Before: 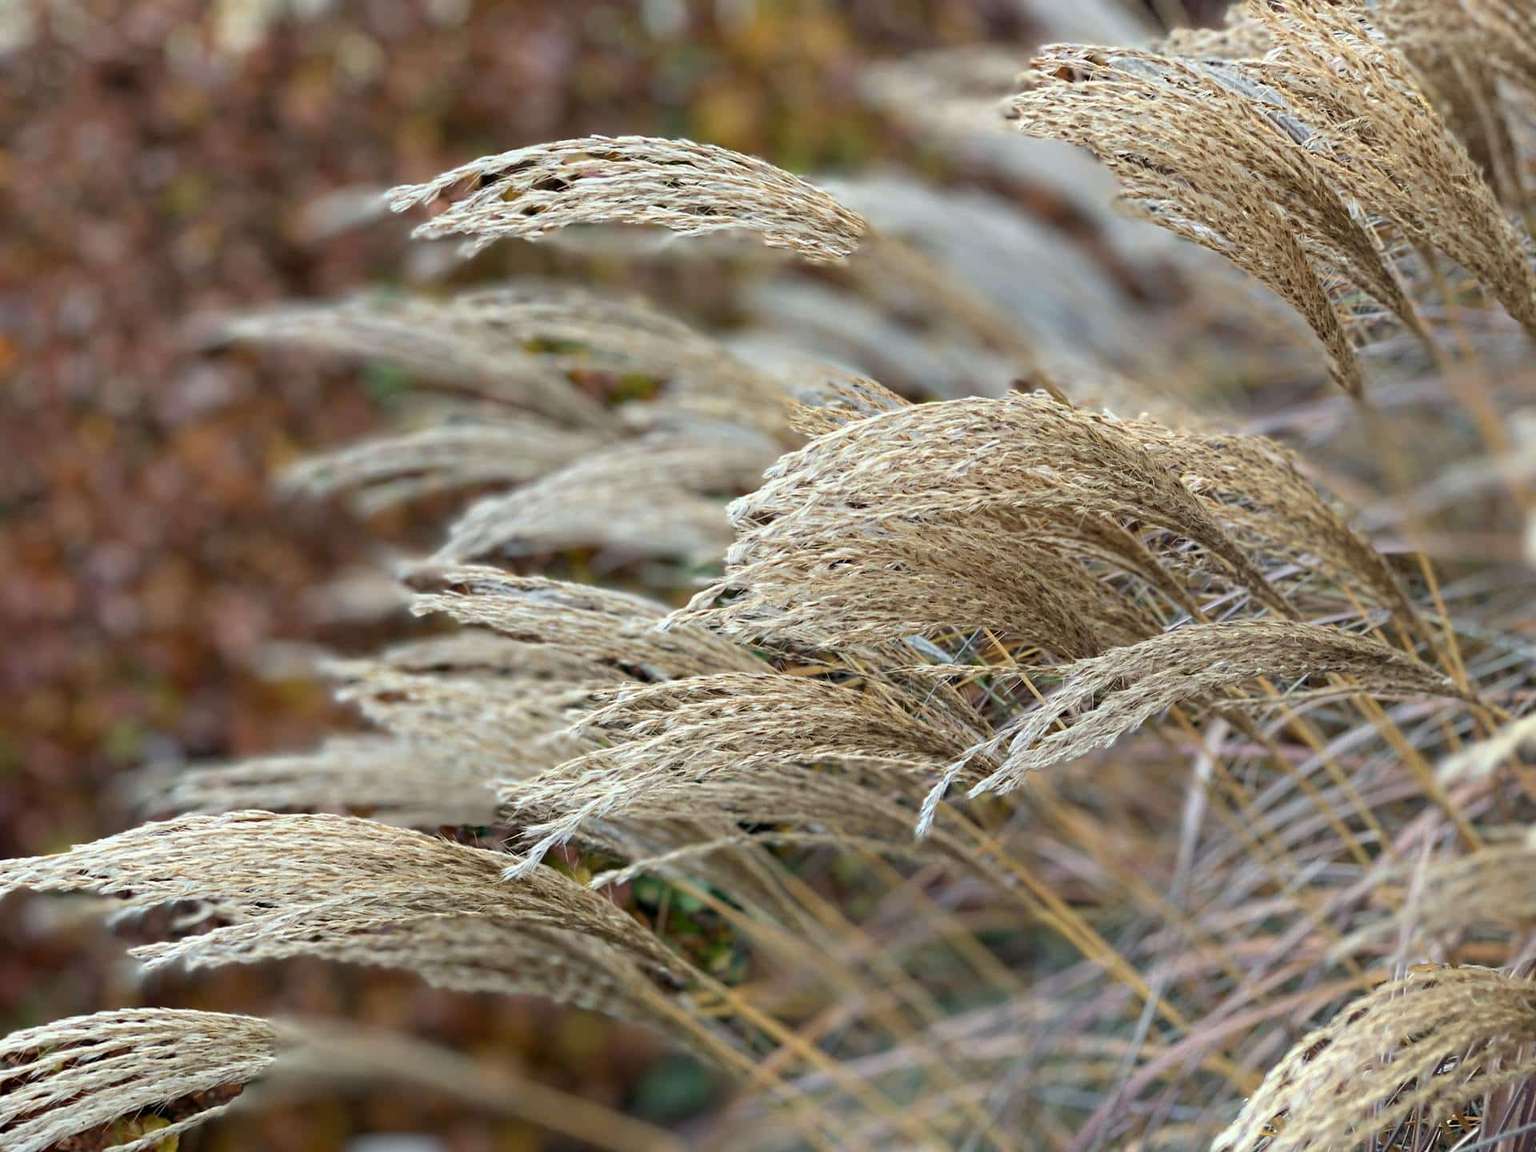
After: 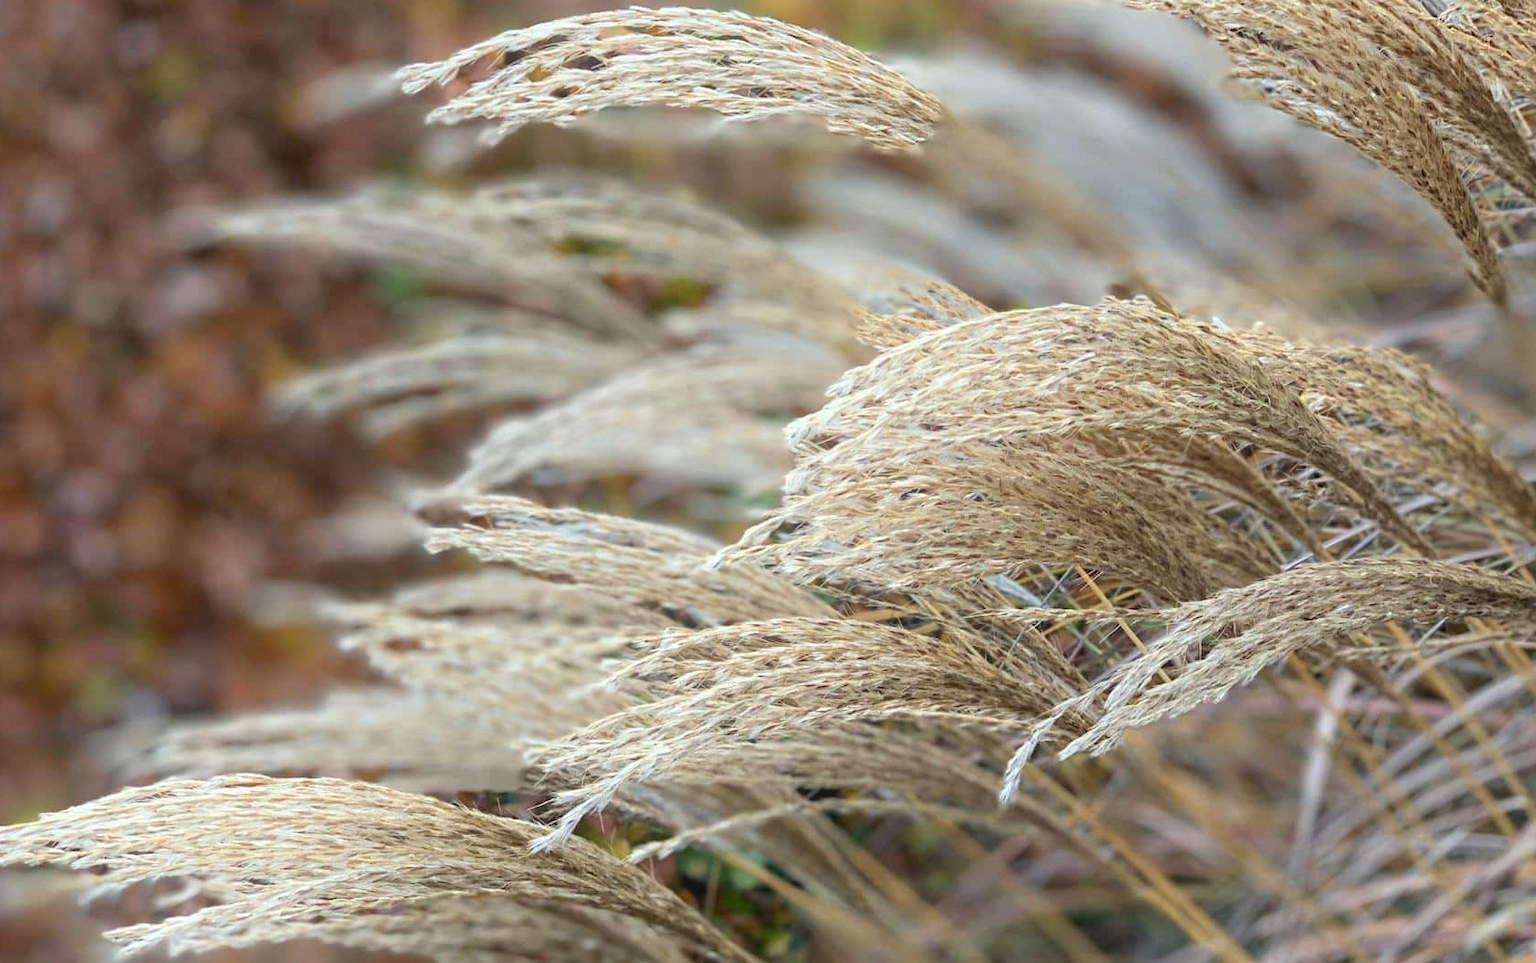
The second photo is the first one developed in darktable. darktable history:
crop and rotate: left 2.425%, top 11.305%, right 9.6%, bottom 15.08%
bloom: on, module defaults
